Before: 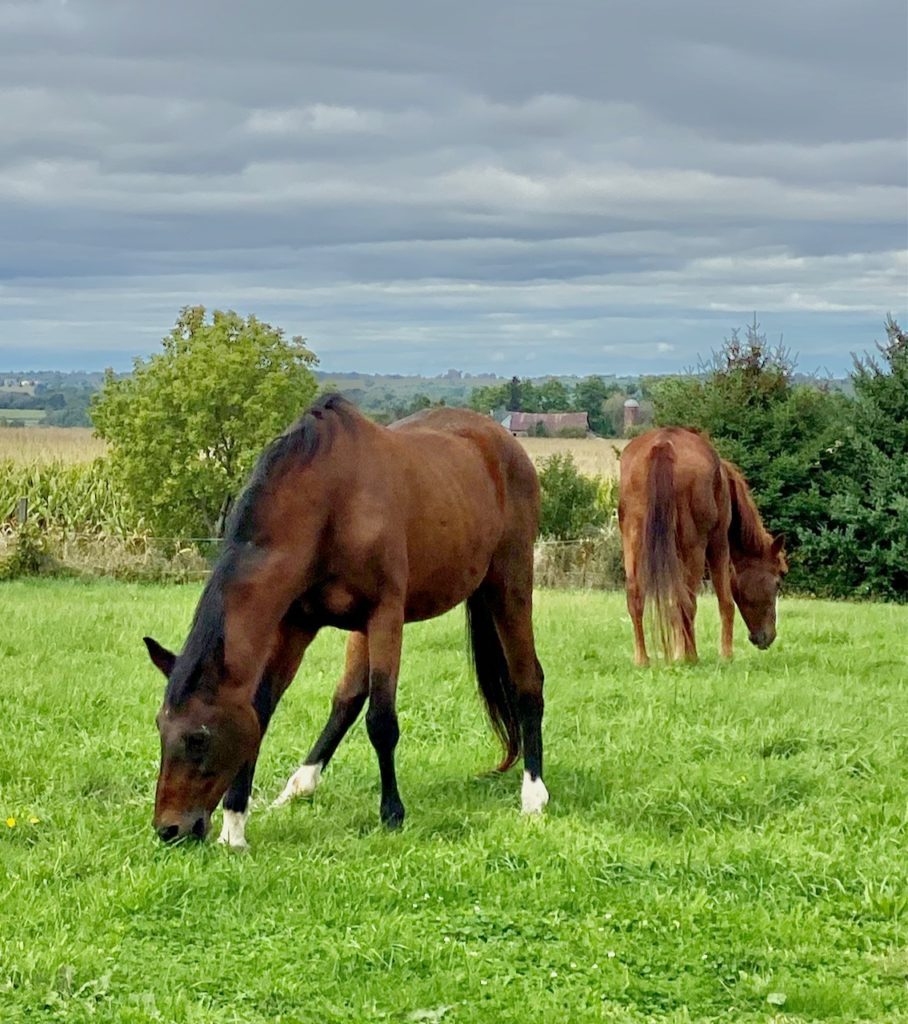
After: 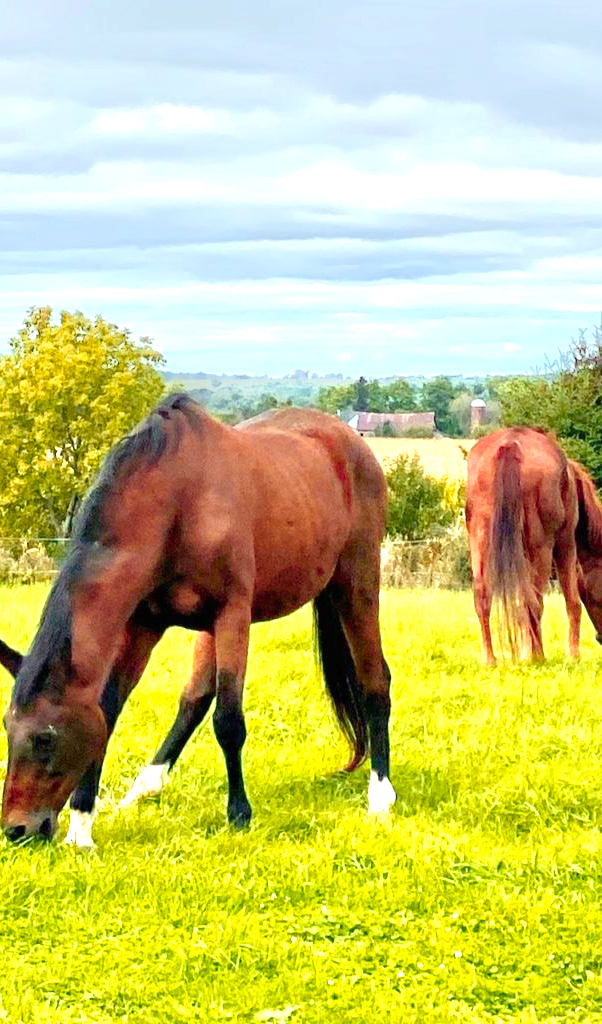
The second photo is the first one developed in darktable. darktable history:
exposure: black level correction 0, exposure 1.199 EV, compensate exposure bias true, compensate highlight preservation false
color zones: curves: ch1 [(0.24, 0.634) (0.75, 0.5)]; ch2 [(0.253, 0.437) (0.745, 0.491)]
levels: mode automatic, levels [0, 0.445, 1]
crop: left 16.889%, right 16.749%
